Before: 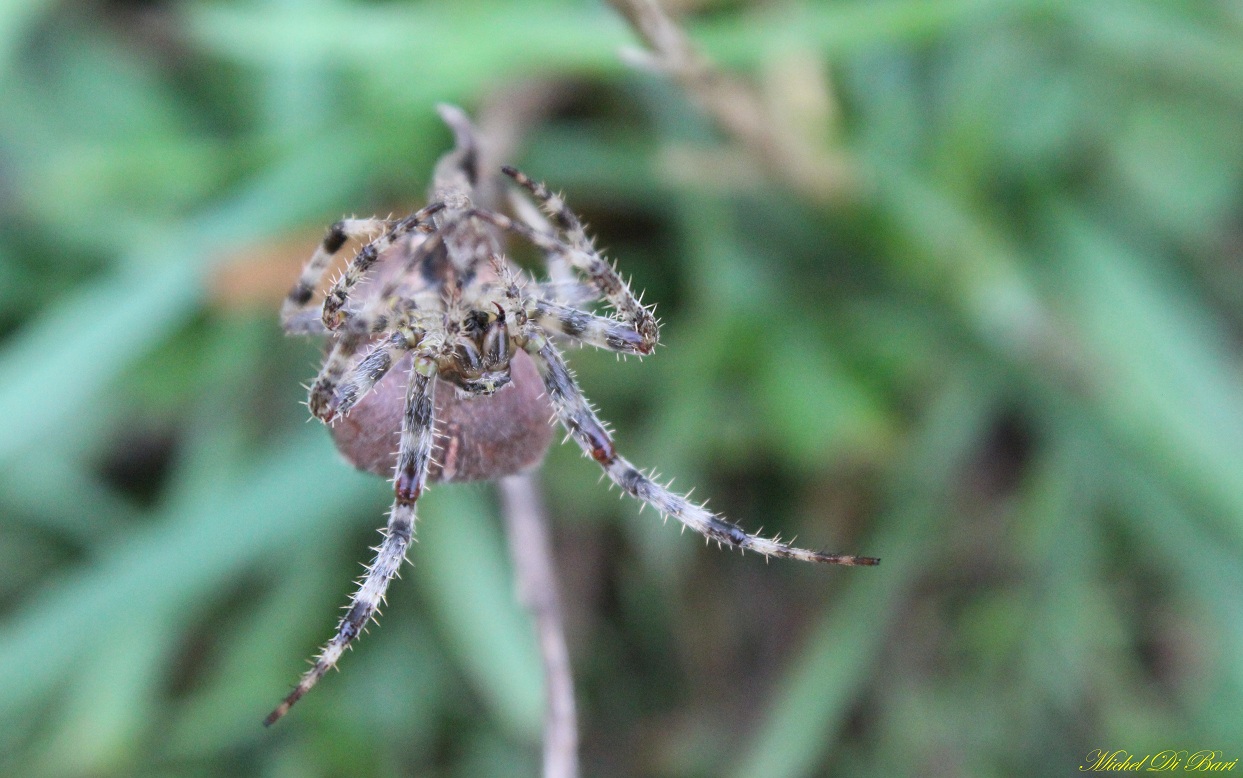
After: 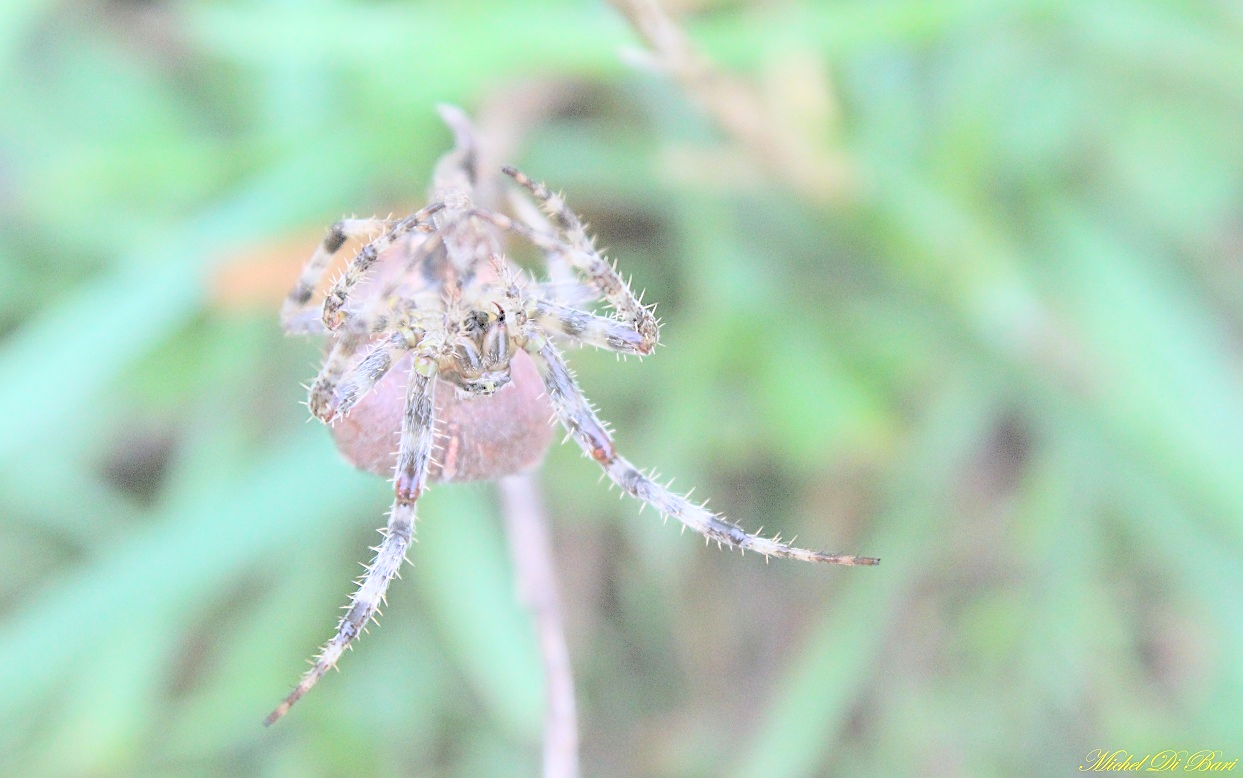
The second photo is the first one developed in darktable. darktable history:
exposure: compensate highlight preservation false
sharpen: on, module defaults
contrast brightness saturation: brightness 0.998
